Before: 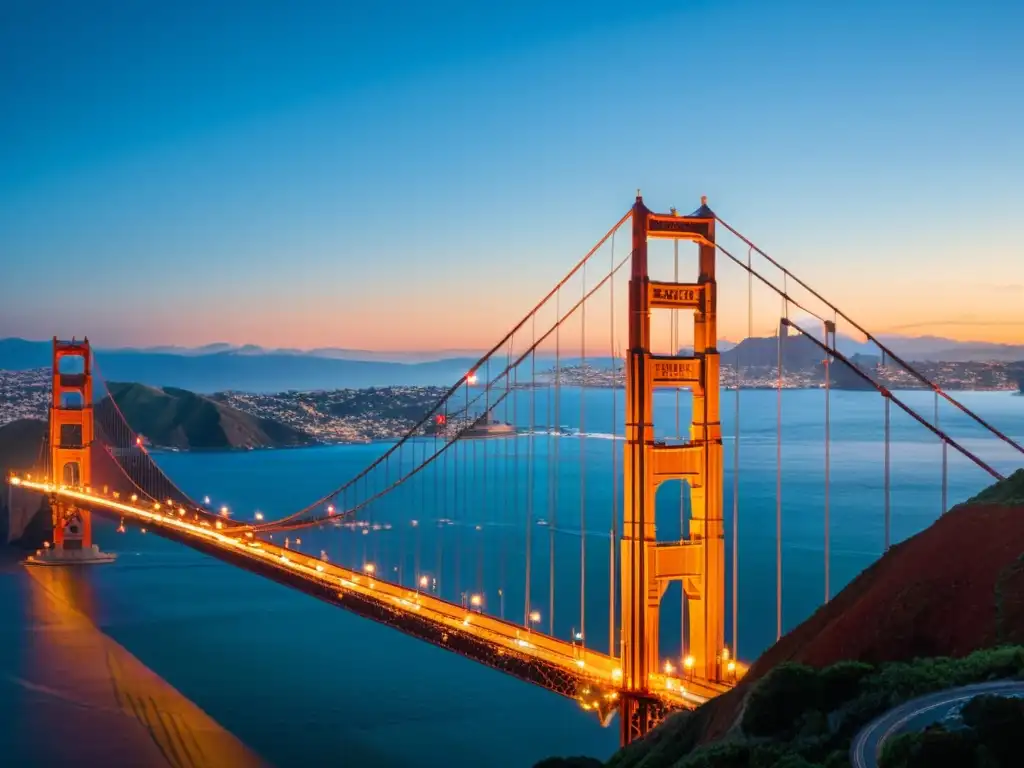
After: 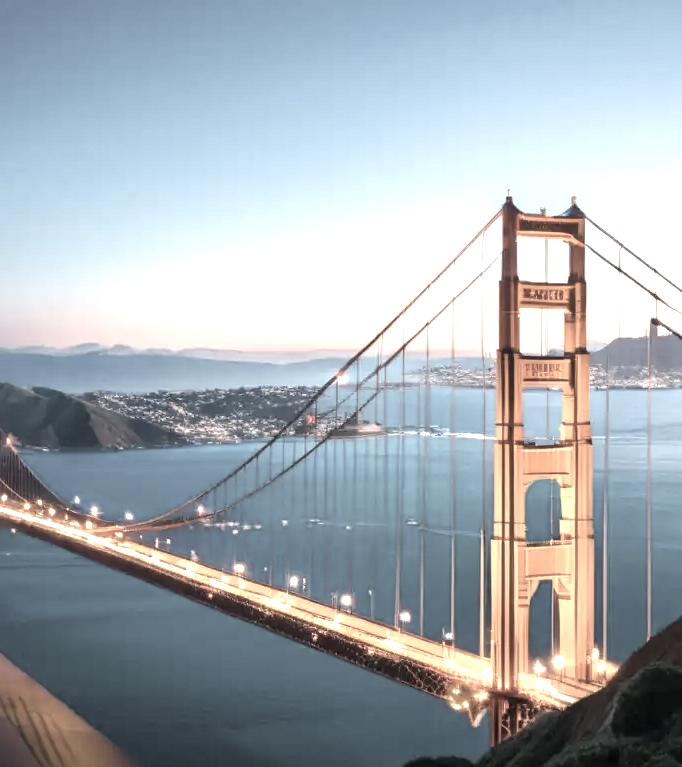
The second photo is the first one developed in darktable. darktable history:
crop and rotate: left 12.781%, right 20.531%
color zones: curves: ch1 [(0, 0.153) (0.143, 0.15) (0.286, 0.151) (0.429, 0.152) (0.571, 0.152) (0.714, 0.151) (0.857, 0.151) (1, 0.153)]
exposure: black level correction 0, exposure 1.2 EV, compensate highlight preservation false
